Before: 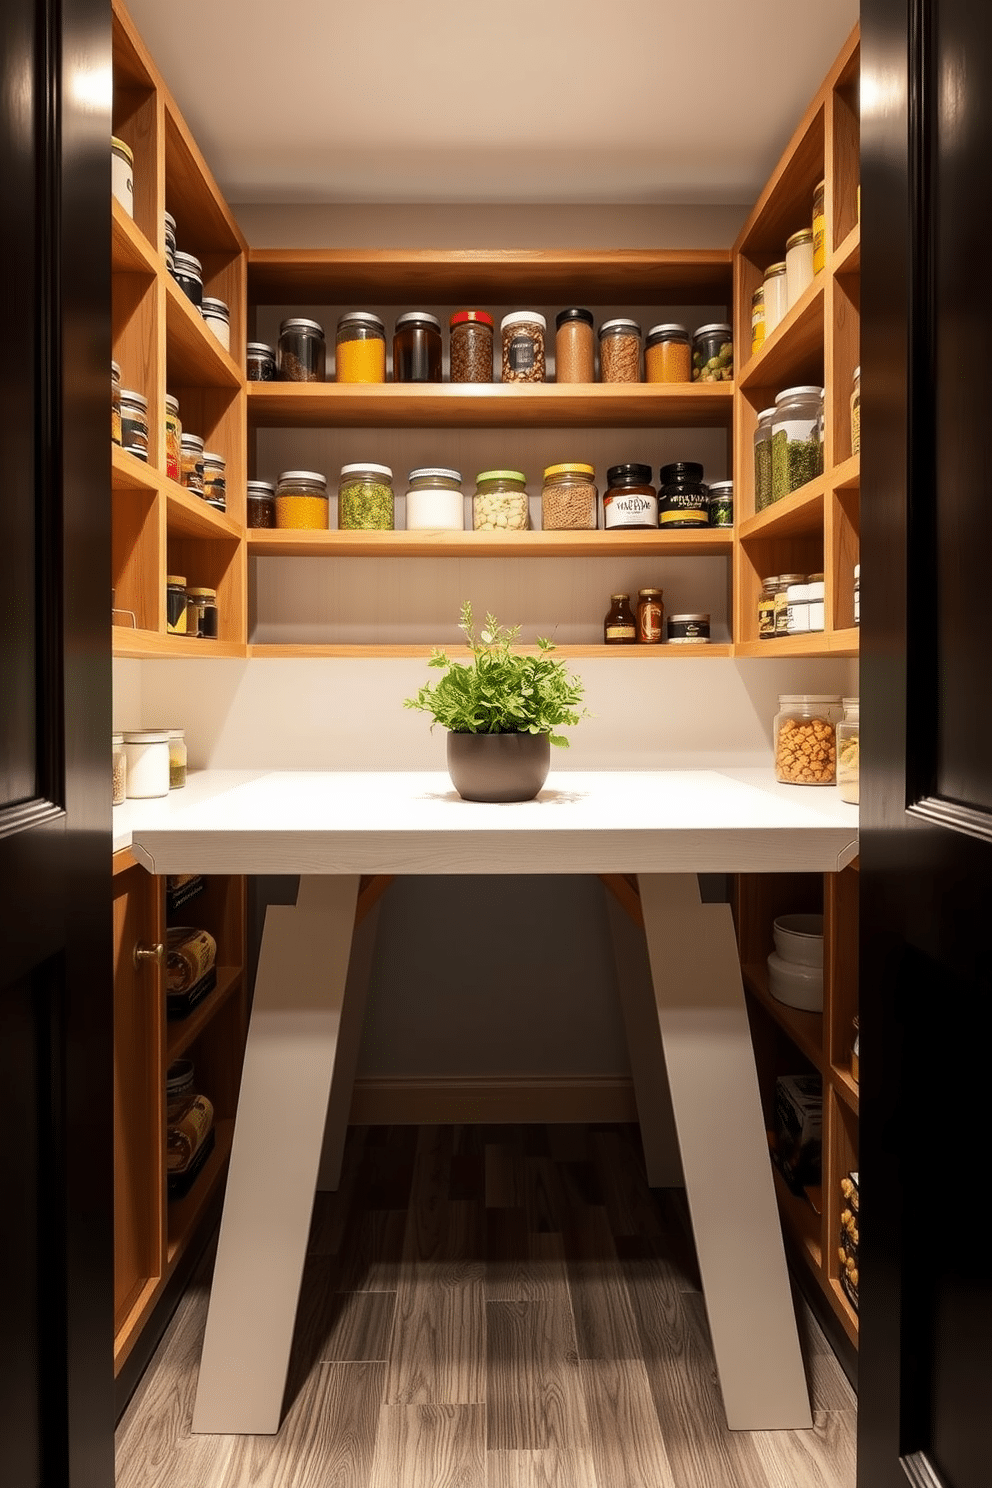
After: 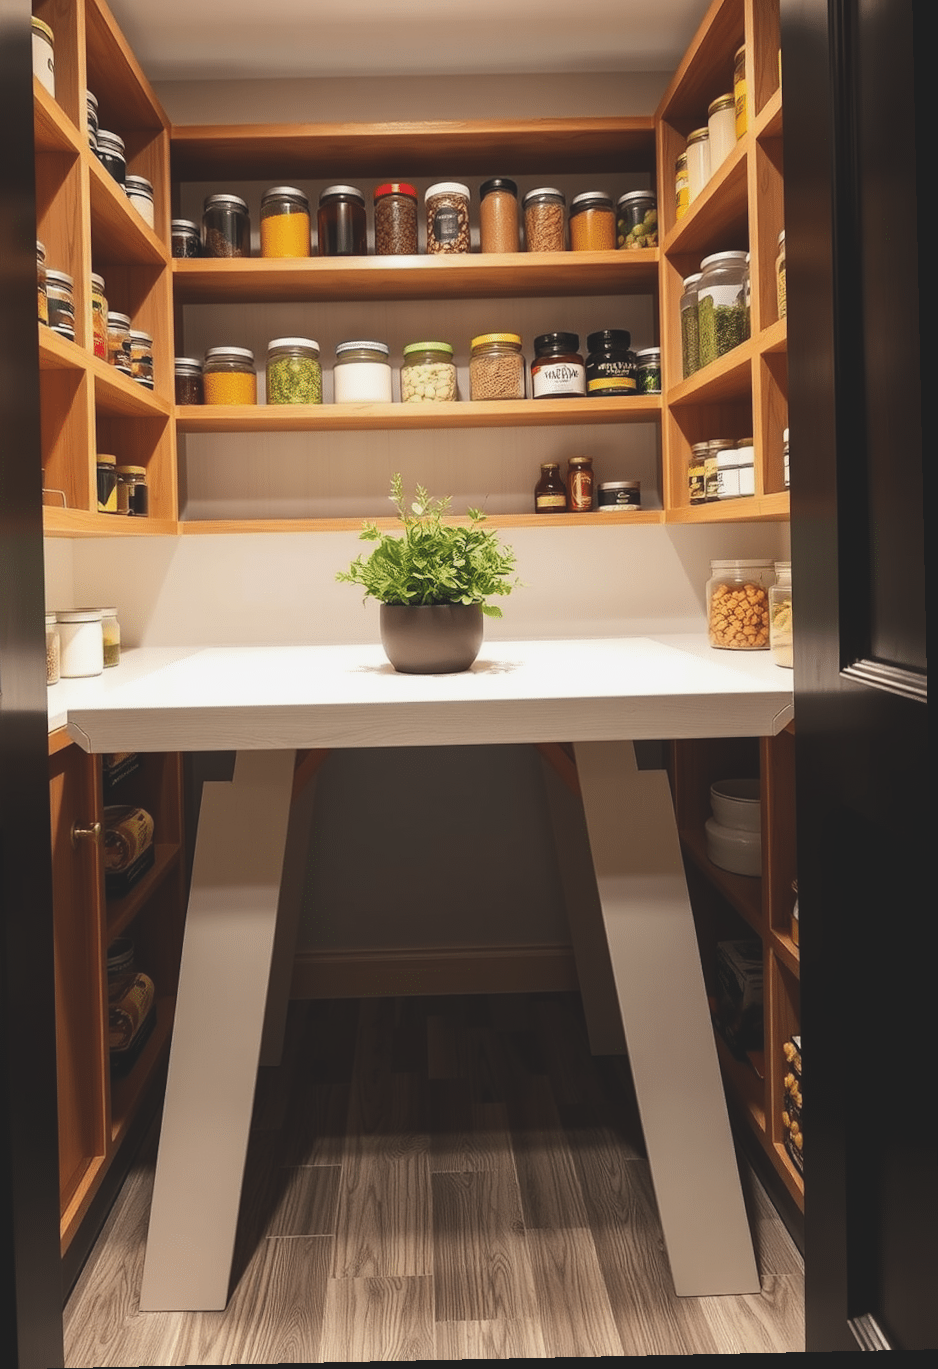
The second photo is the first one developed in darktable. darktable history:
exposure: black level correction -0.015, exposure -0.125 EV, compensate highlight preservation false
rotate and perspective: rotation -1.24°, automatic cropping off
crop and rotate: left 8.262%, top 9.226%
